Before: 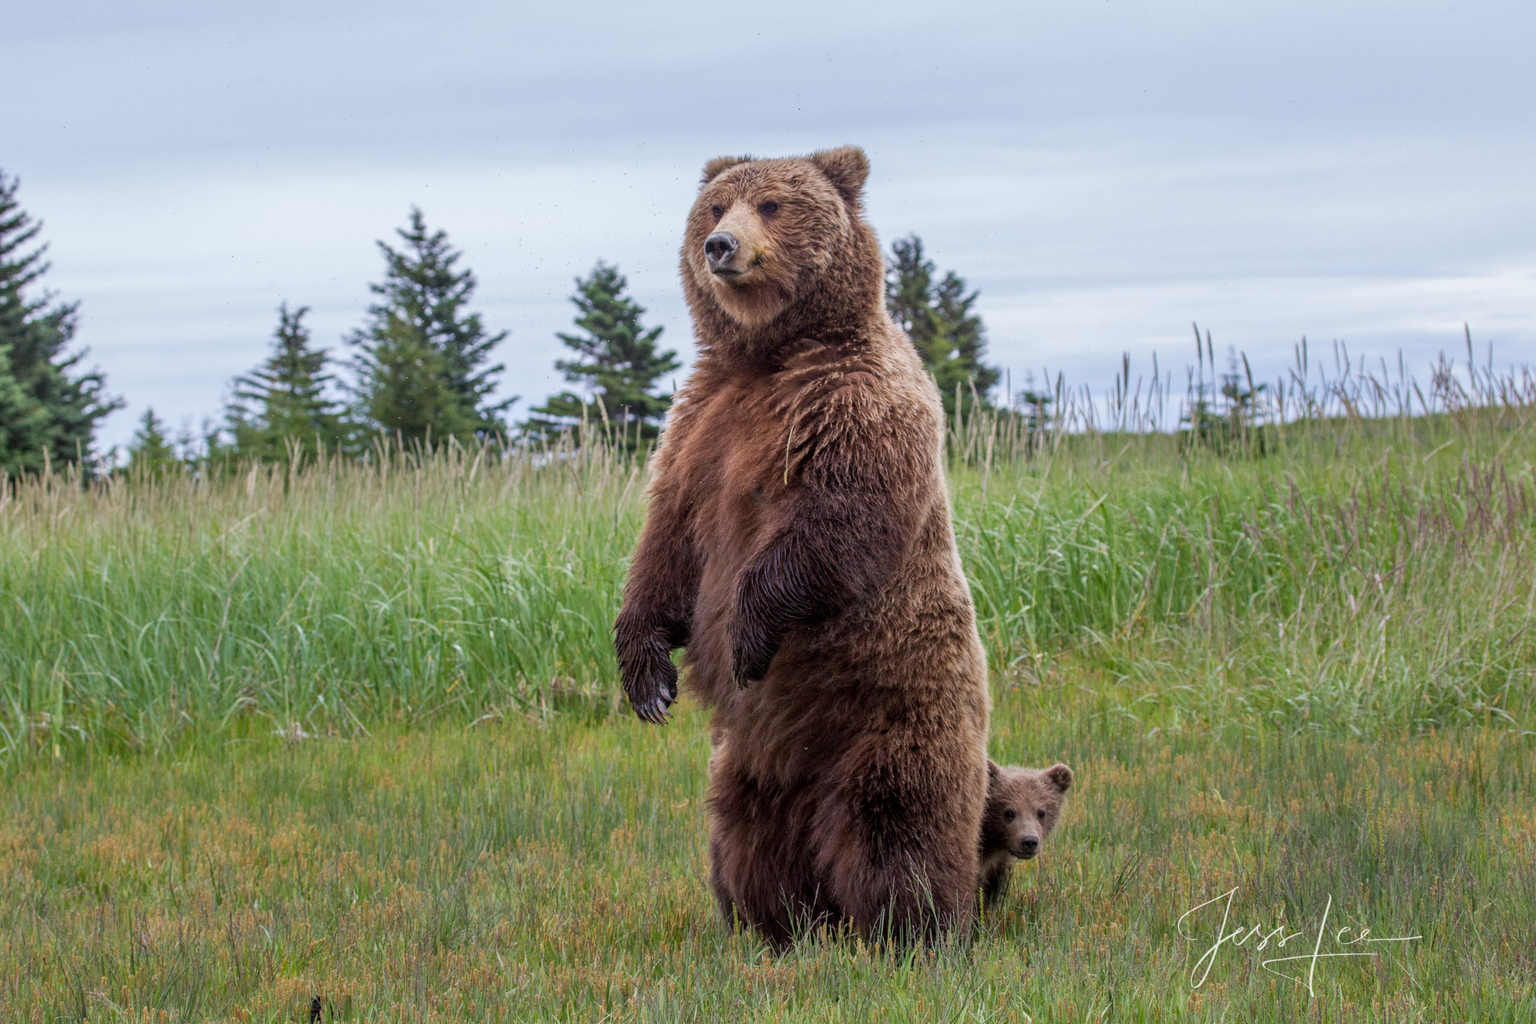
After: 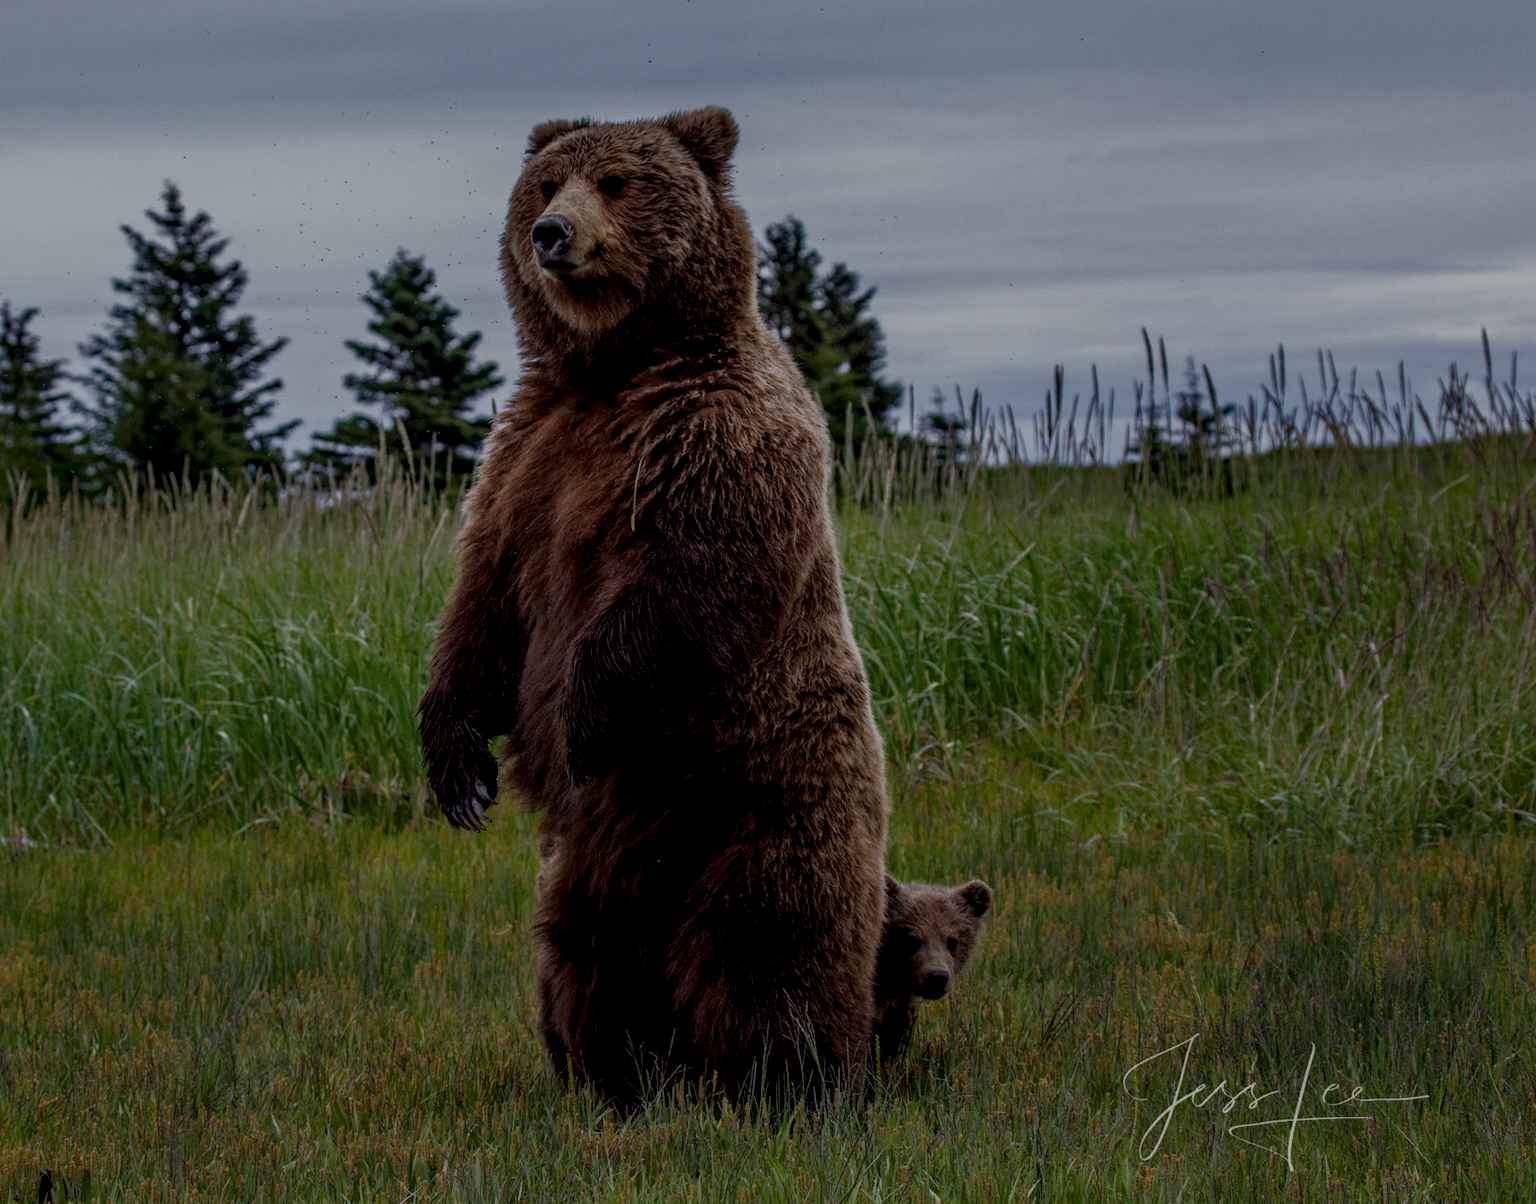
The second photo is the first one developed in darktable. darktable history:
tone equalizer: -8 EV -1.96 EV, -7 EV -1.97 EV, -6 EV -1.97 EV, -5 EV -1.99 EV, -4 EV -2 EV, -3 EV -1.98 EV, -2 EV -1.97 EV, -1 EV -1.61 EV, +0 EV -1.98 EV, edges refinement/feathering 500, mask exposure compensation -1.57 EV, preserve details no
haze removal: compatibility mode true
local contrast: detail 154%
color balance rgb: perceptual saturation grading › global saturation 19.307%, contrast 4.402%
crop and rotate: left 18.189%, top 5.919%, right 1.787%
